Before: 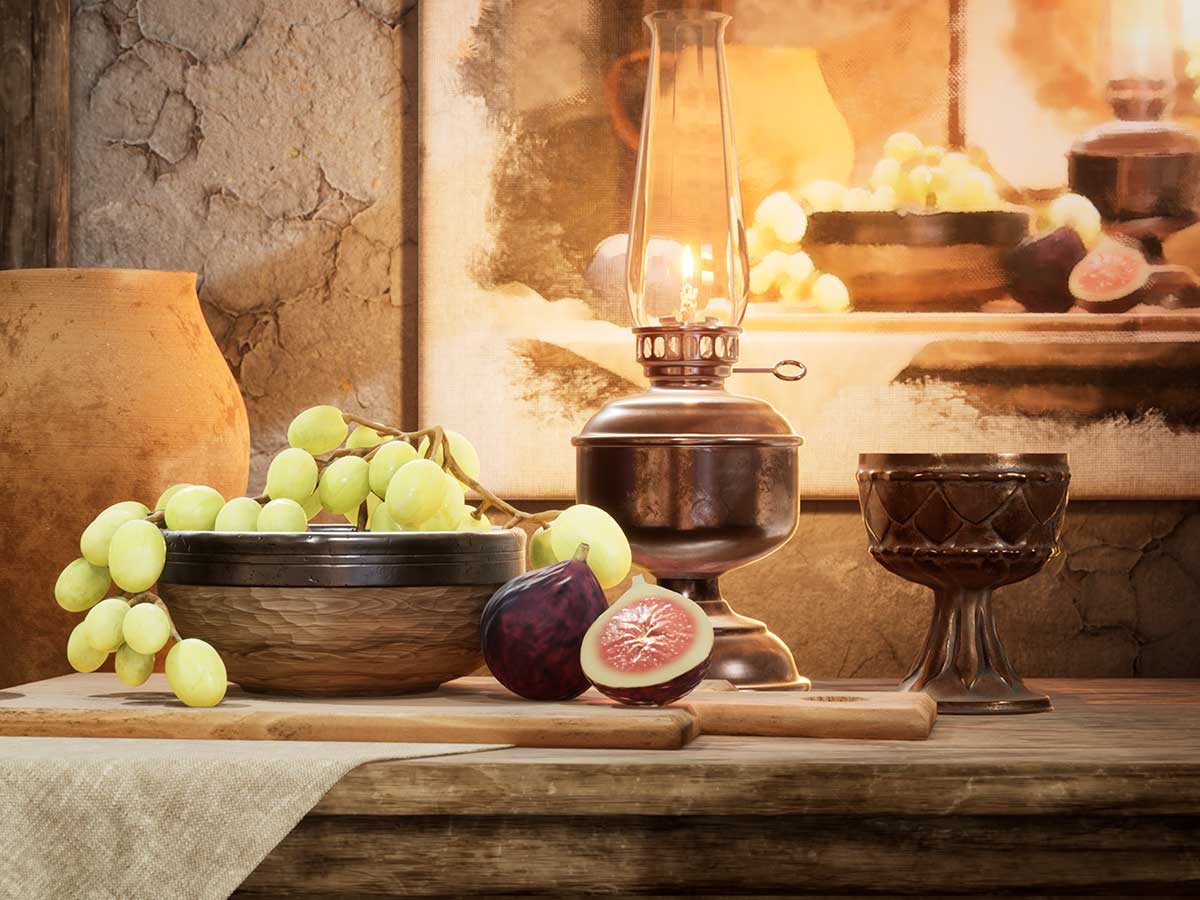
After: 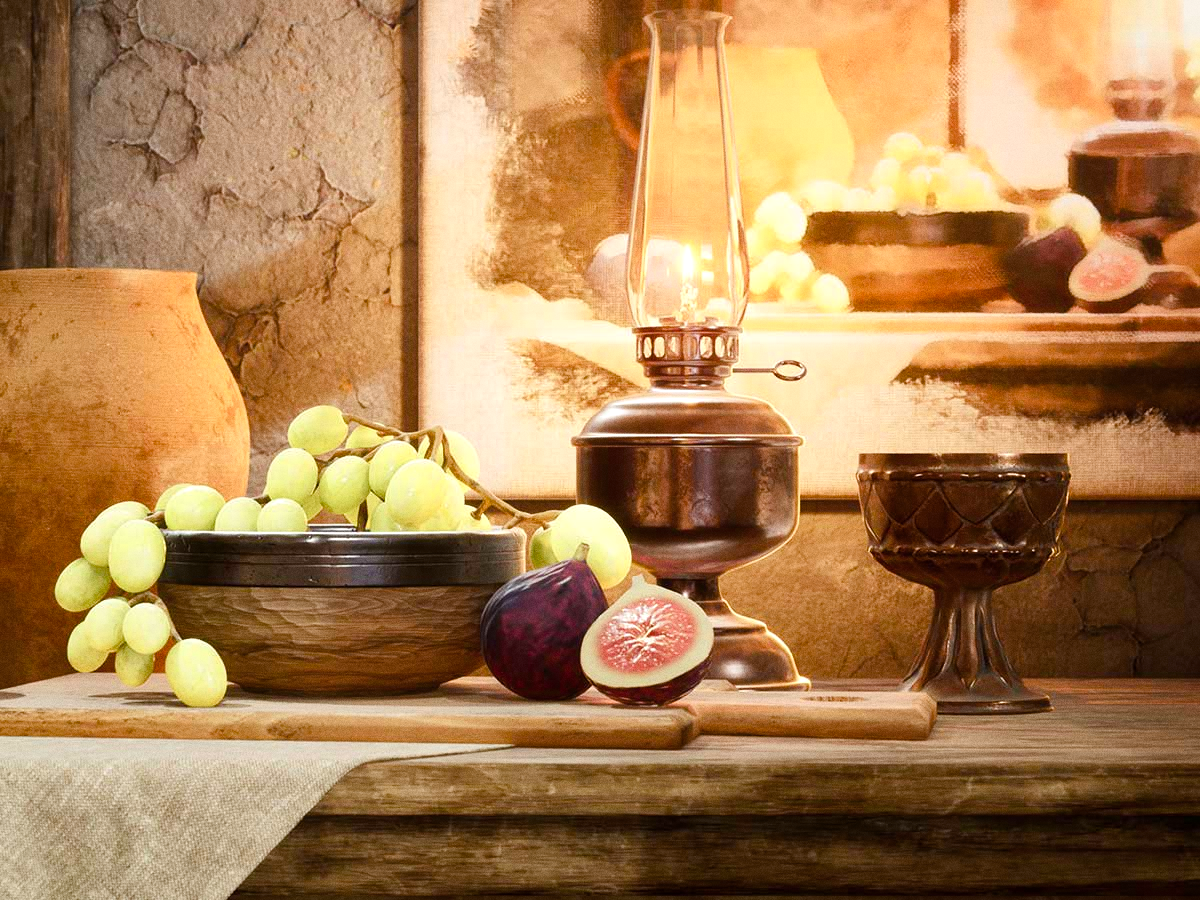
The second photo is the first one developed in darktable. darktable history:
color balance rgb: linear chroma grading › shadows 32%, linear chroma grading › global chroma -2%, linear chroma grading › mid-tones 4%, perceptual saturation grading › global saturation -2%, perceptual saturation grading › highlights -8%, perceptual saturation grading › mid-tones 8%, perceptual saturation grading › shadows 4%, perceptual brilliance grading › highlights 8%, perceptual brilliance grading › mid-tones 4%, perceptual brilliance grading › shadows 2%, global vibrance 16%, saturation formula JzAzBz (2021)
grain: coarseness 0.09 ISO
